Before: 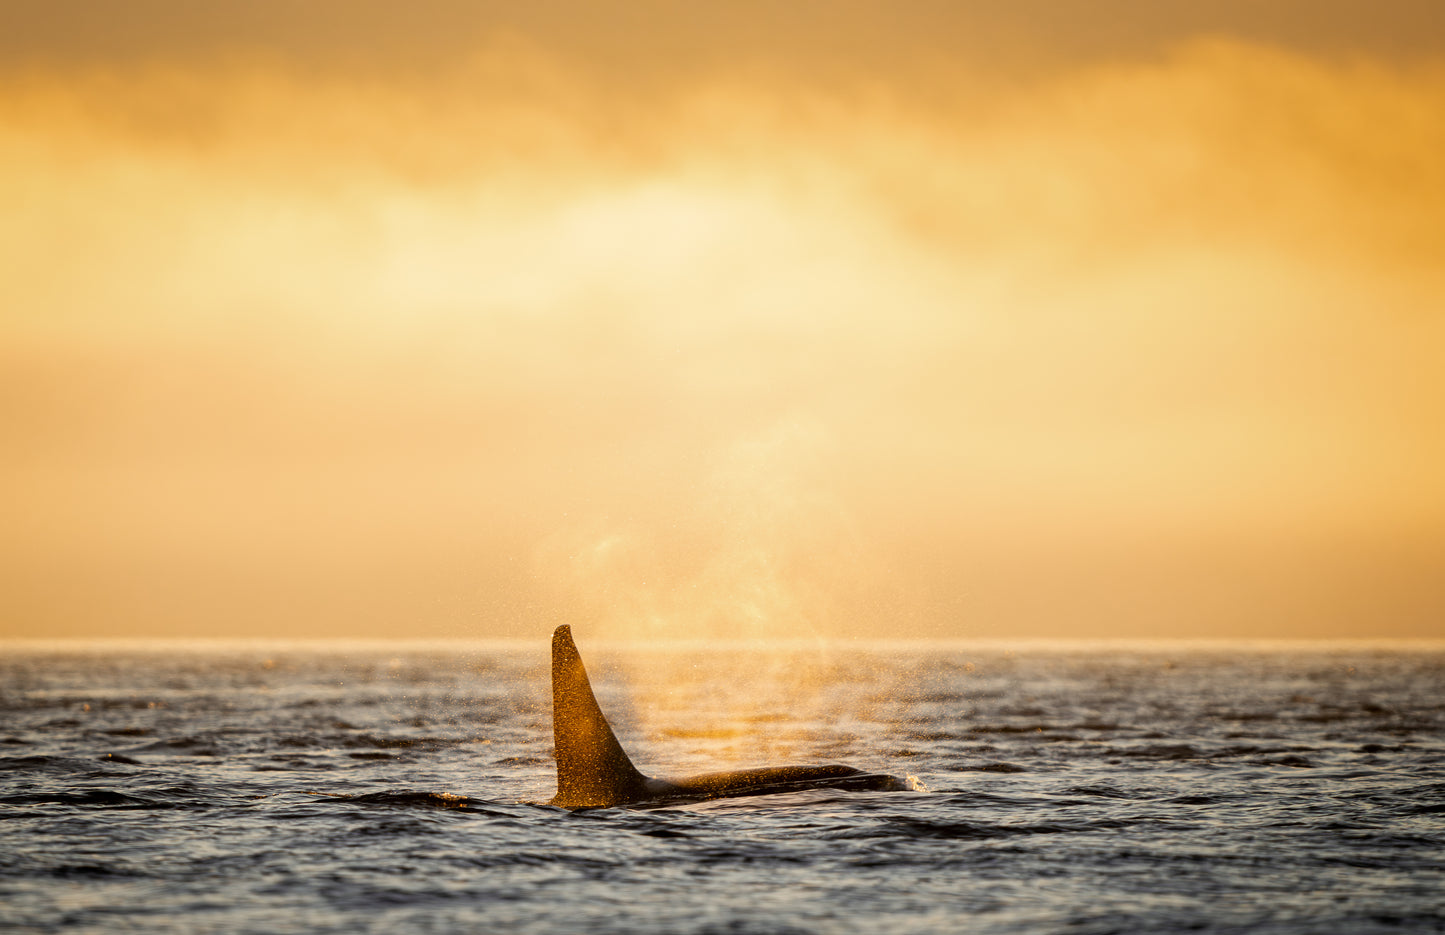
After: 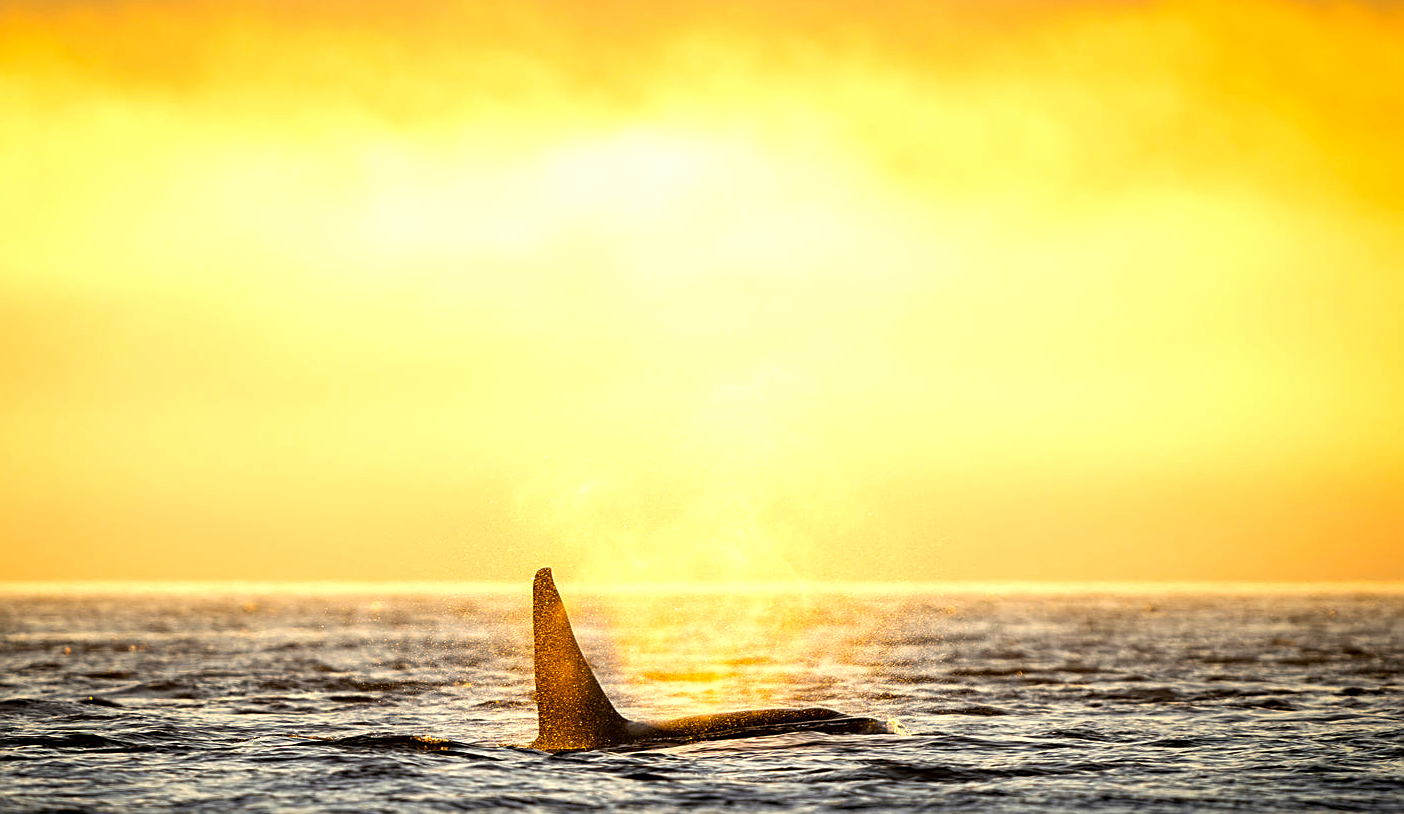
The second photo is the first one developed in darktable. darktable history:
crop: left 1.351%, top 6.115%, right 1.445%, bottom 6.794%
color balance rgb: highlights gain › luminance 5.796%, highlights gain › chroma 1.248%, highlights gain › hue 88.24°, perceptual saturation grading › global saturation 0.469%, perceptual brilliance grading › global brilliance 18.012%, global vibrance 29.737%
sharpen: on, module defaults
